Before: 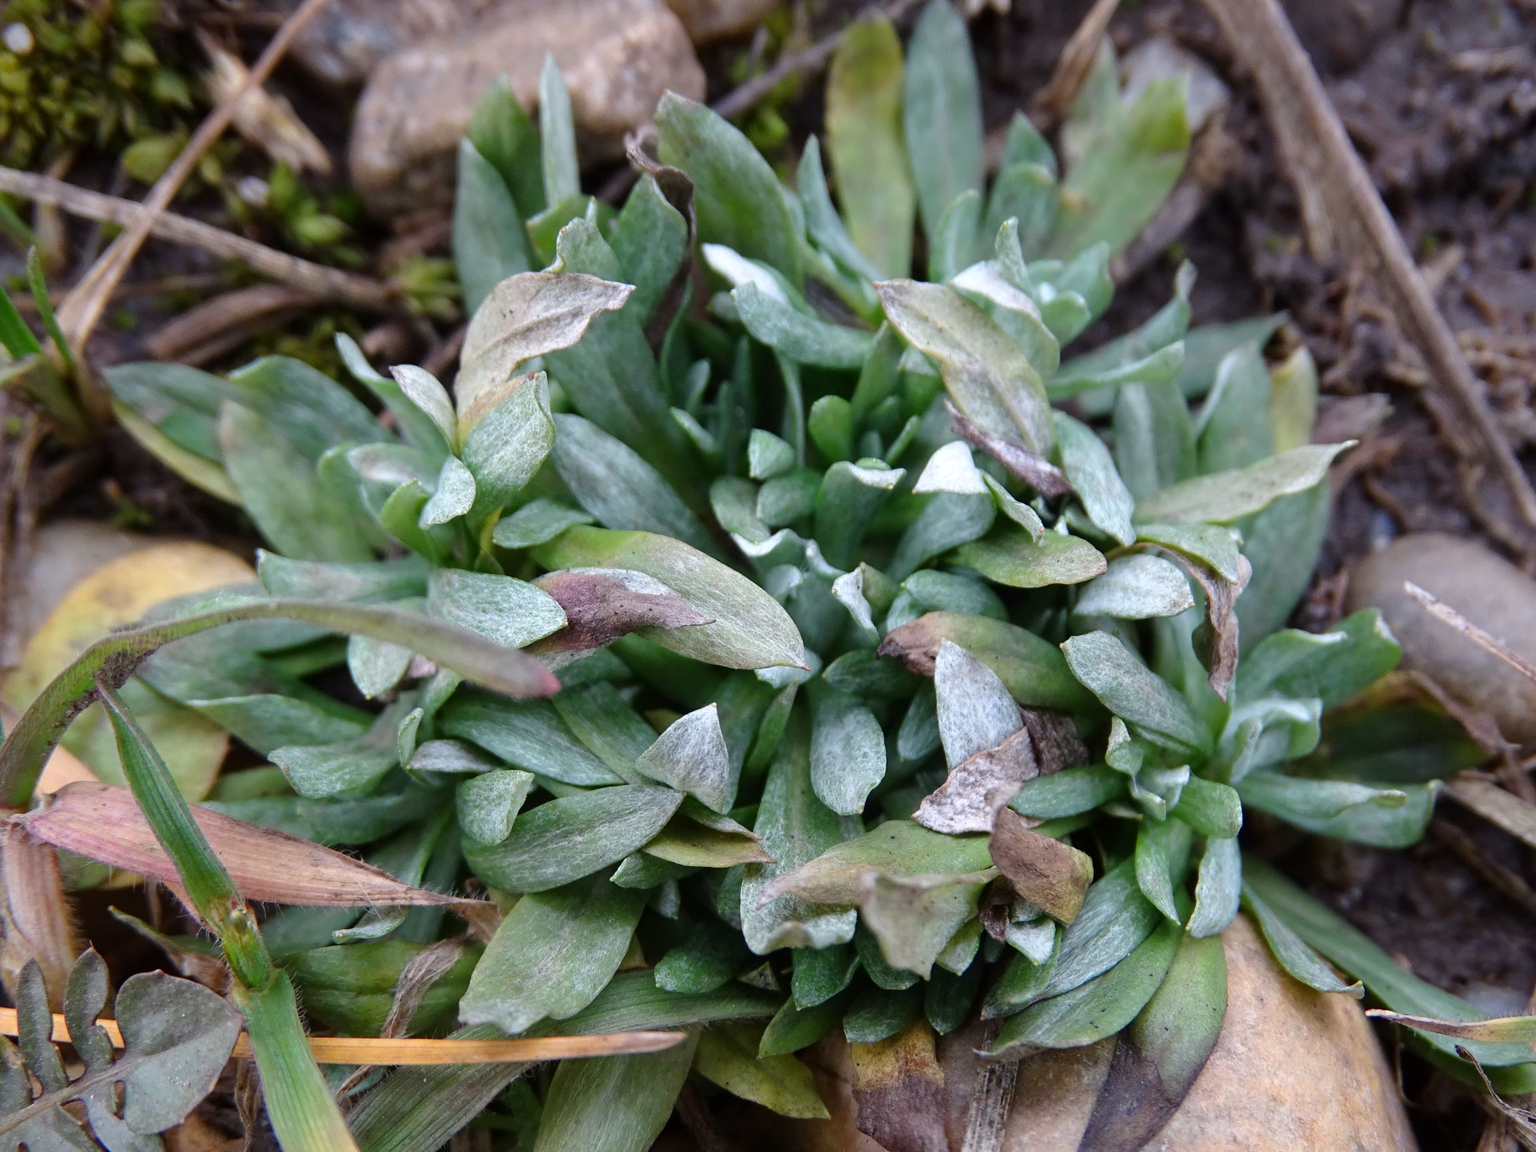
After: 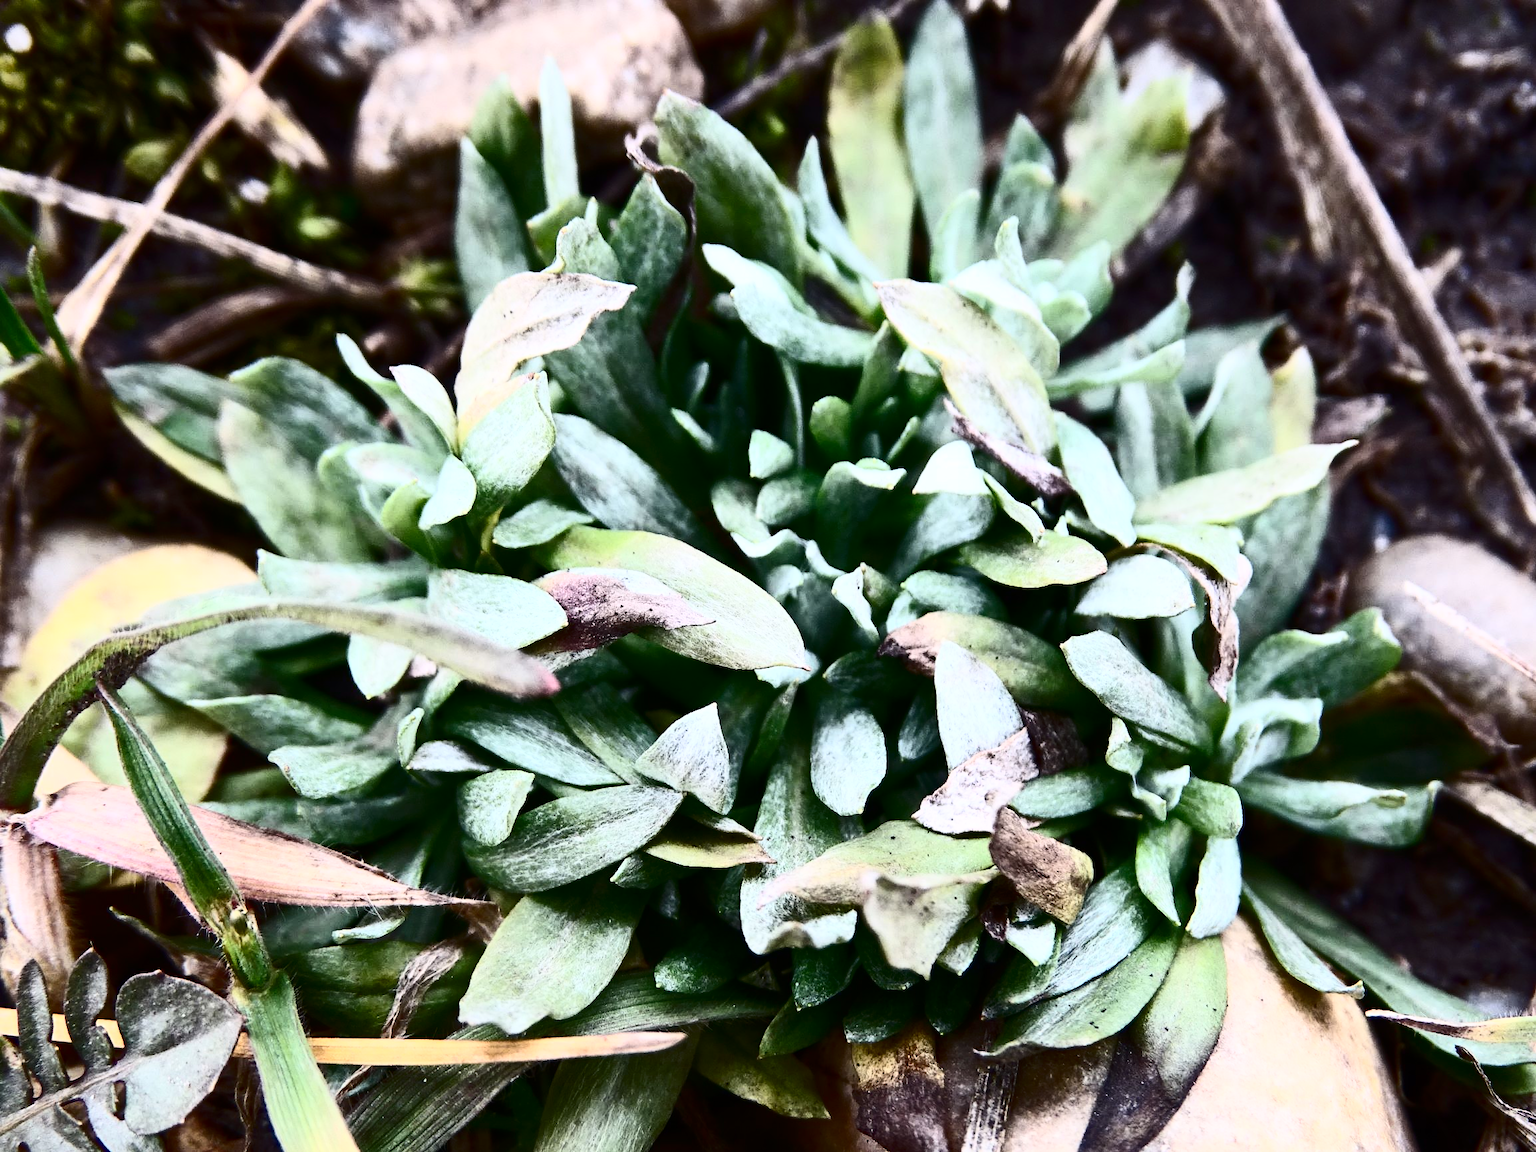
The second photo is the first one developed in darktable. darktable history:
base curve: preserve colors none
contrast brightness saturation: contrast 0.919, brightness 0.2
